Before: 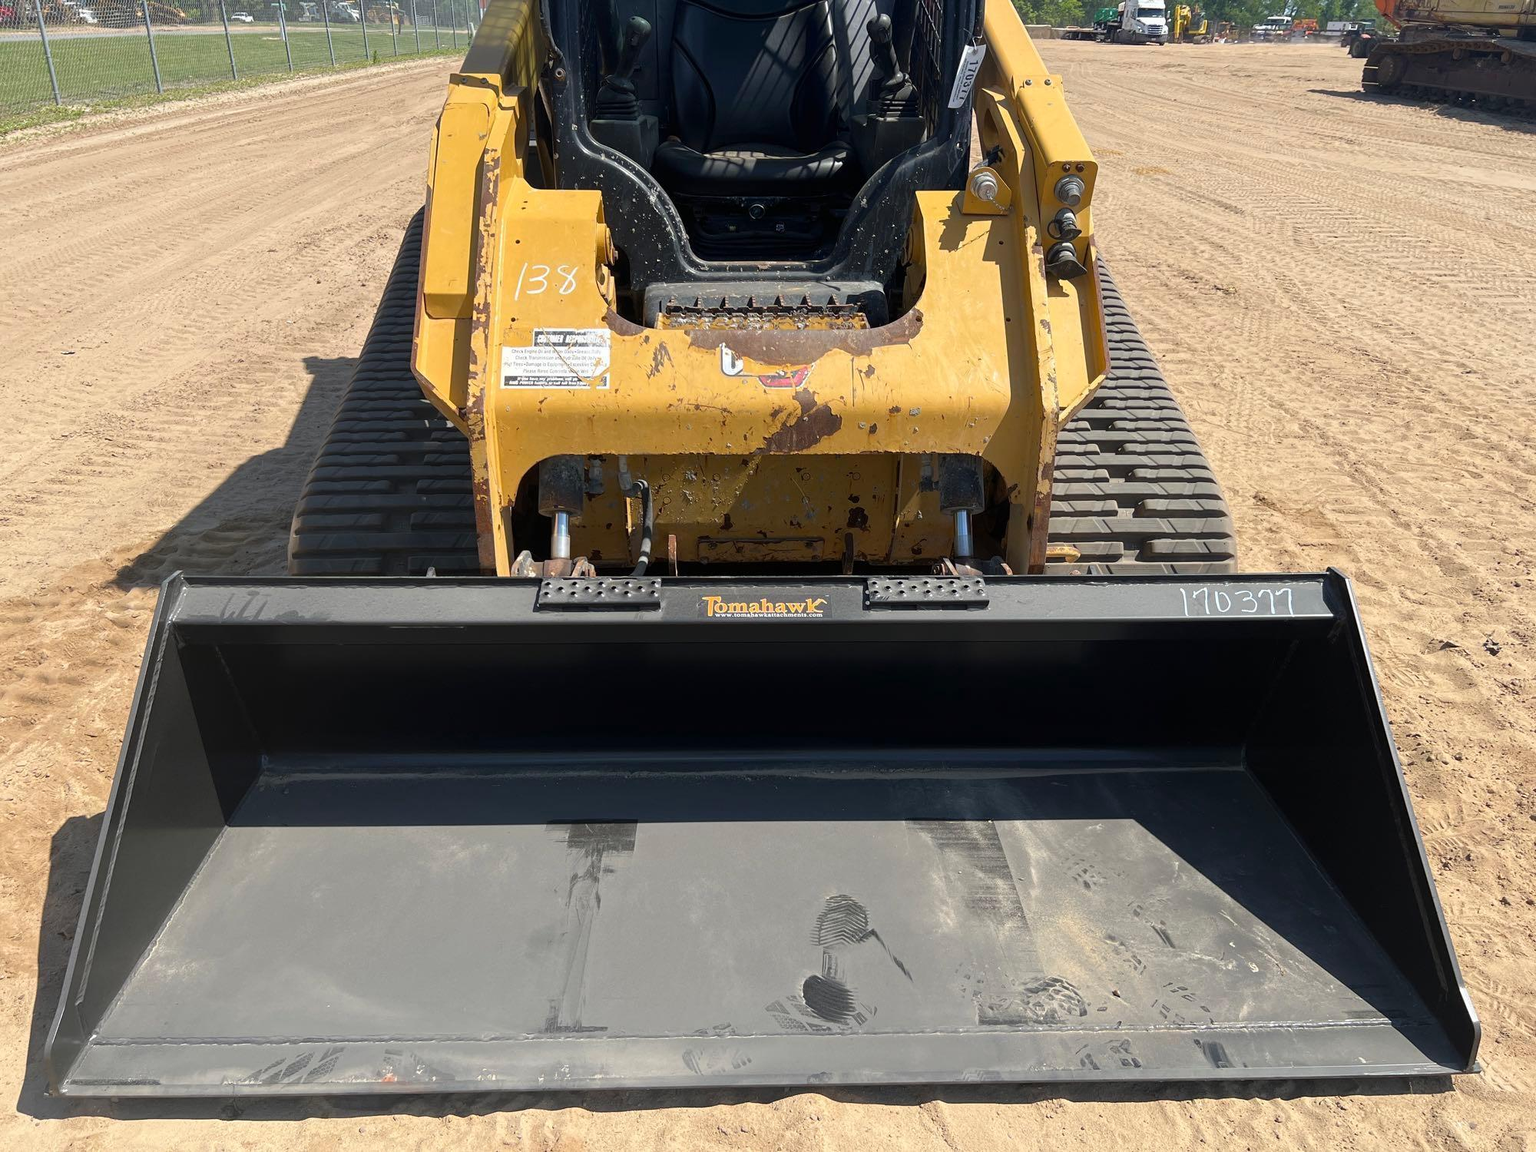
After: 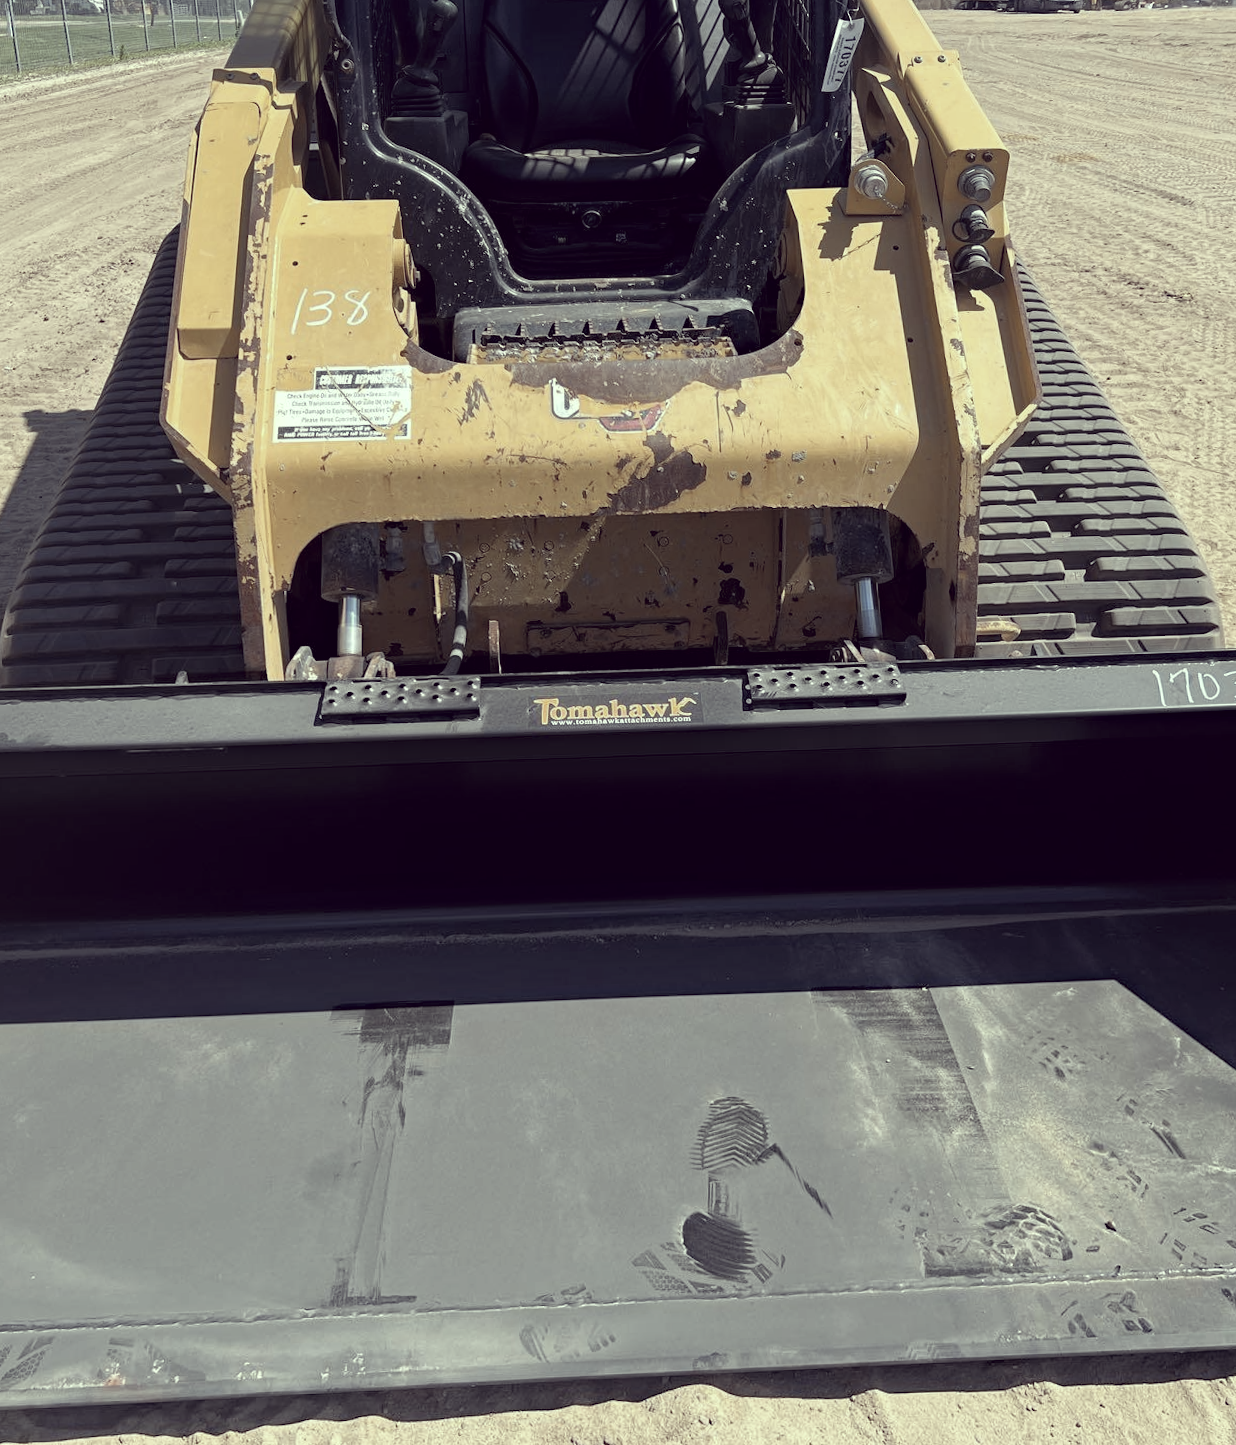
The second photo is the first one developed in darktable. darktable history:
color zones: curves: ch0 [(0.068, 0.464) (0.25, 0.5) (0.48, 0.508) (0.75, 0.536) (0.886, 0.476) (0.967, 0.456)]; ch1 [(0.066, 0.456) (0.25, 0.5) (0.616, 0.508) (0.746, 0.56) (0.934, 0.444)]
crop and rotate: left 17.732%, right 15.423%
haze removal: compatibility mode true, adaptive false
rotate and perspective: rotation -1.68°, lens shift (vertical) -0.146, crop left 0.049, crop right 0.912, crop top 0.032, crop bottom 0.96
color correction: highlights a* -20.17, highlights b* 20.27, shadows a* 20.03, shadows b* -20.46, saturation 0.43
